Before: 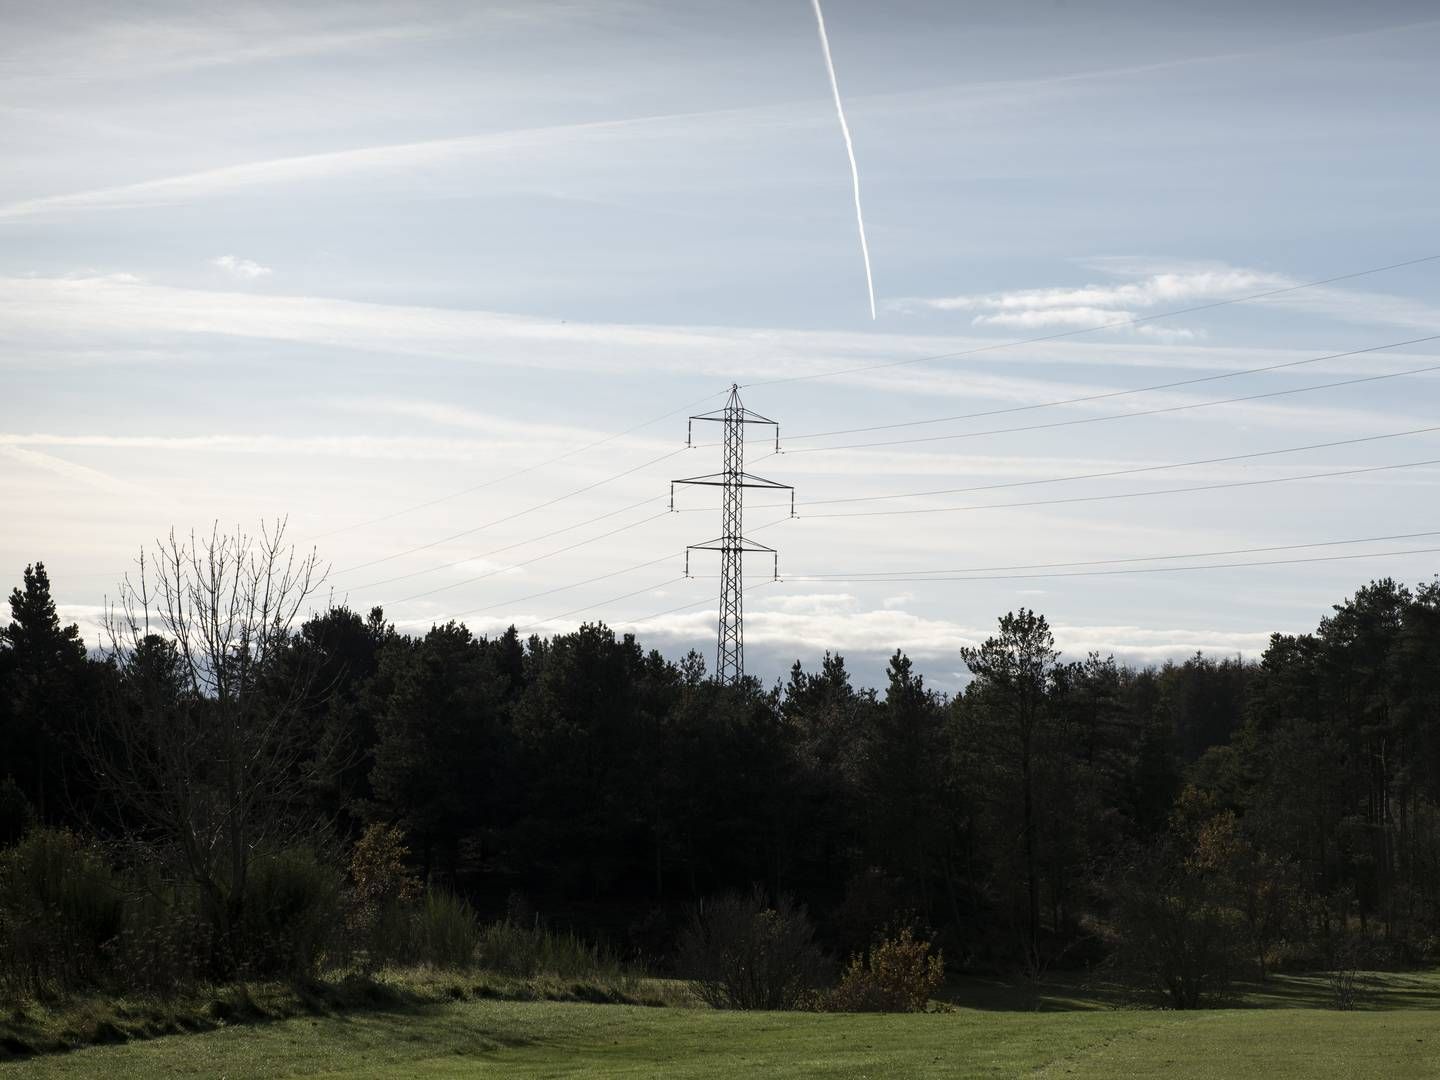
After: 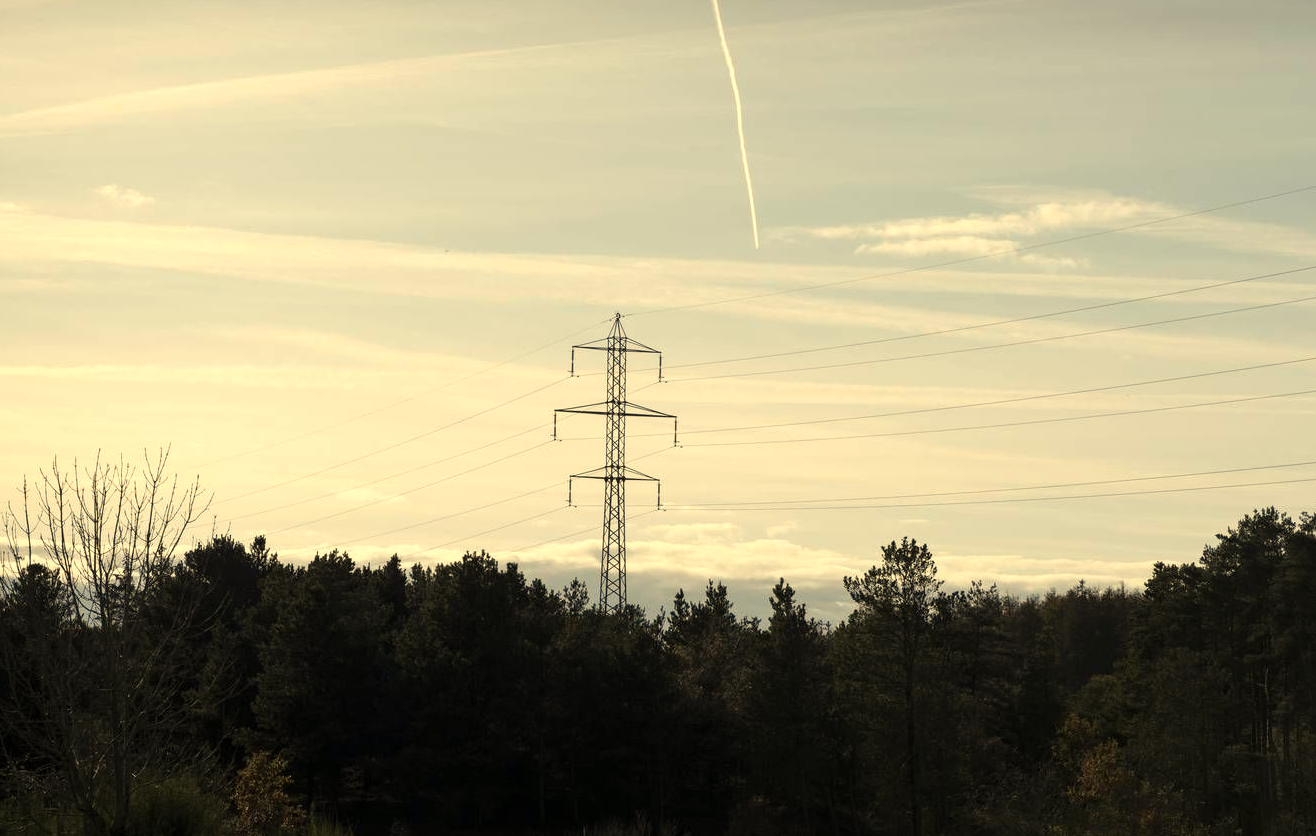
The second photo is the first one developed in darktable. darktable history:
color correction: highlights a* -4.28, highlights b* 6.53
crop: left 8.155%, top 6.611%, bottom 15.385%
white balance: red 1.123, blue 0.83
